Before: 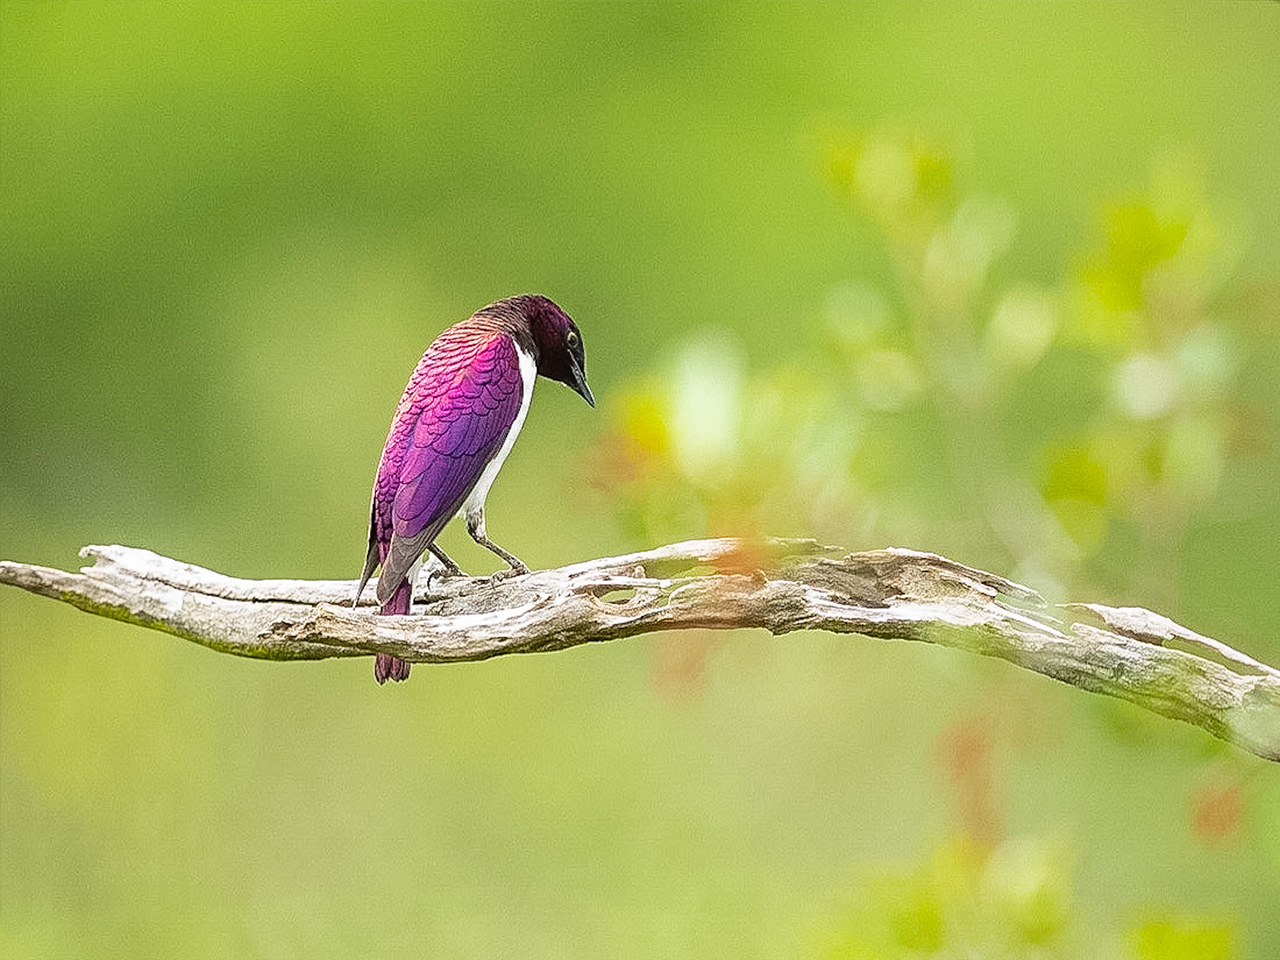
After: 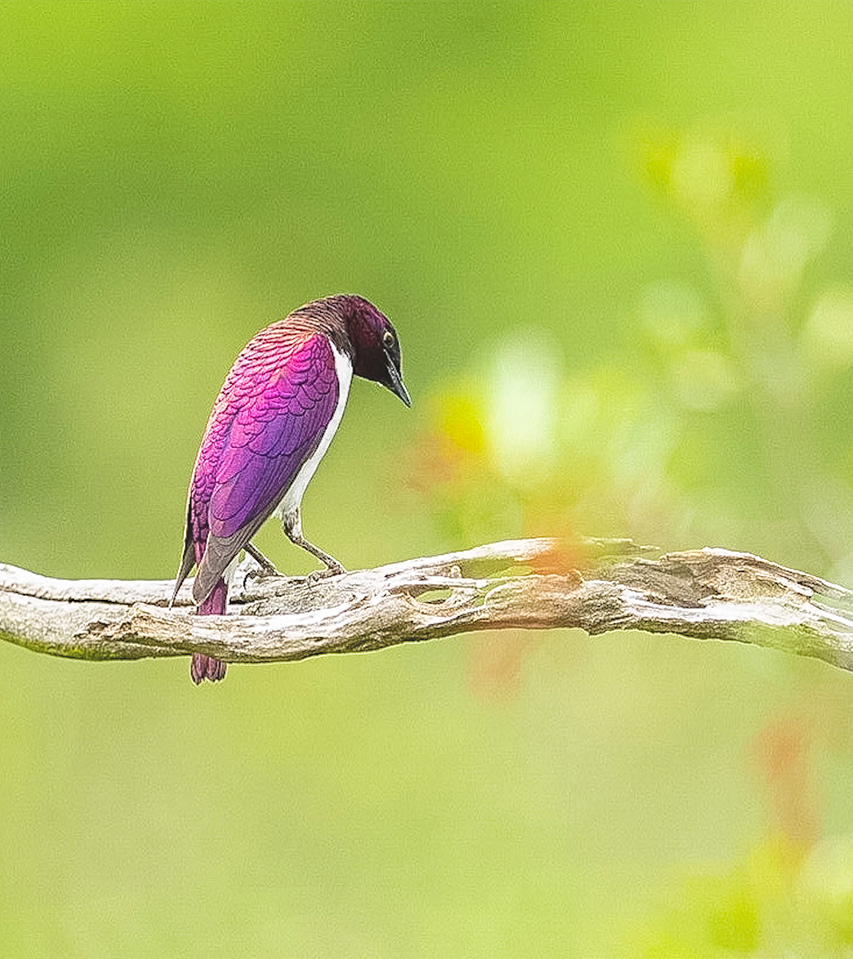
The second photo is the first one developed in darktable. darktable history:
sharpen: radius 5.325, amount 0.312, threshold 26.433
exposure: exposure 0.207 EV, compensate highlight preservation false
crop and rotate: left 14.385%, right 18.948%
contrast equalizer: y [[0.439, 0.44, 0.442, 0.457, 0.493, 0.498], [0.5 ×6], [0.5 ×6], [0 ×6], [0 ×6]]
